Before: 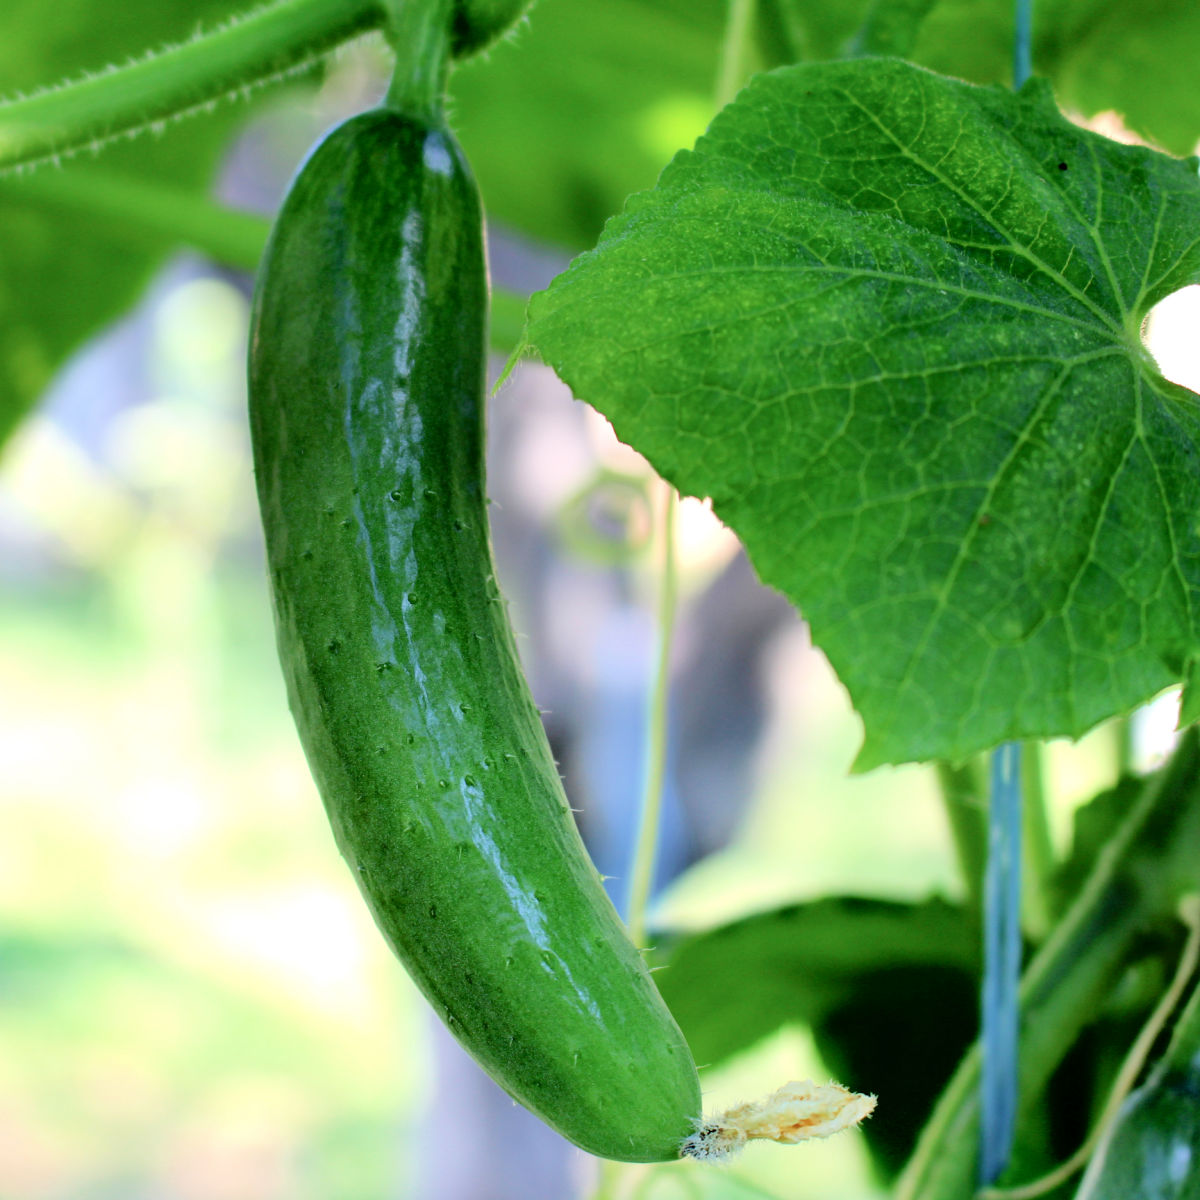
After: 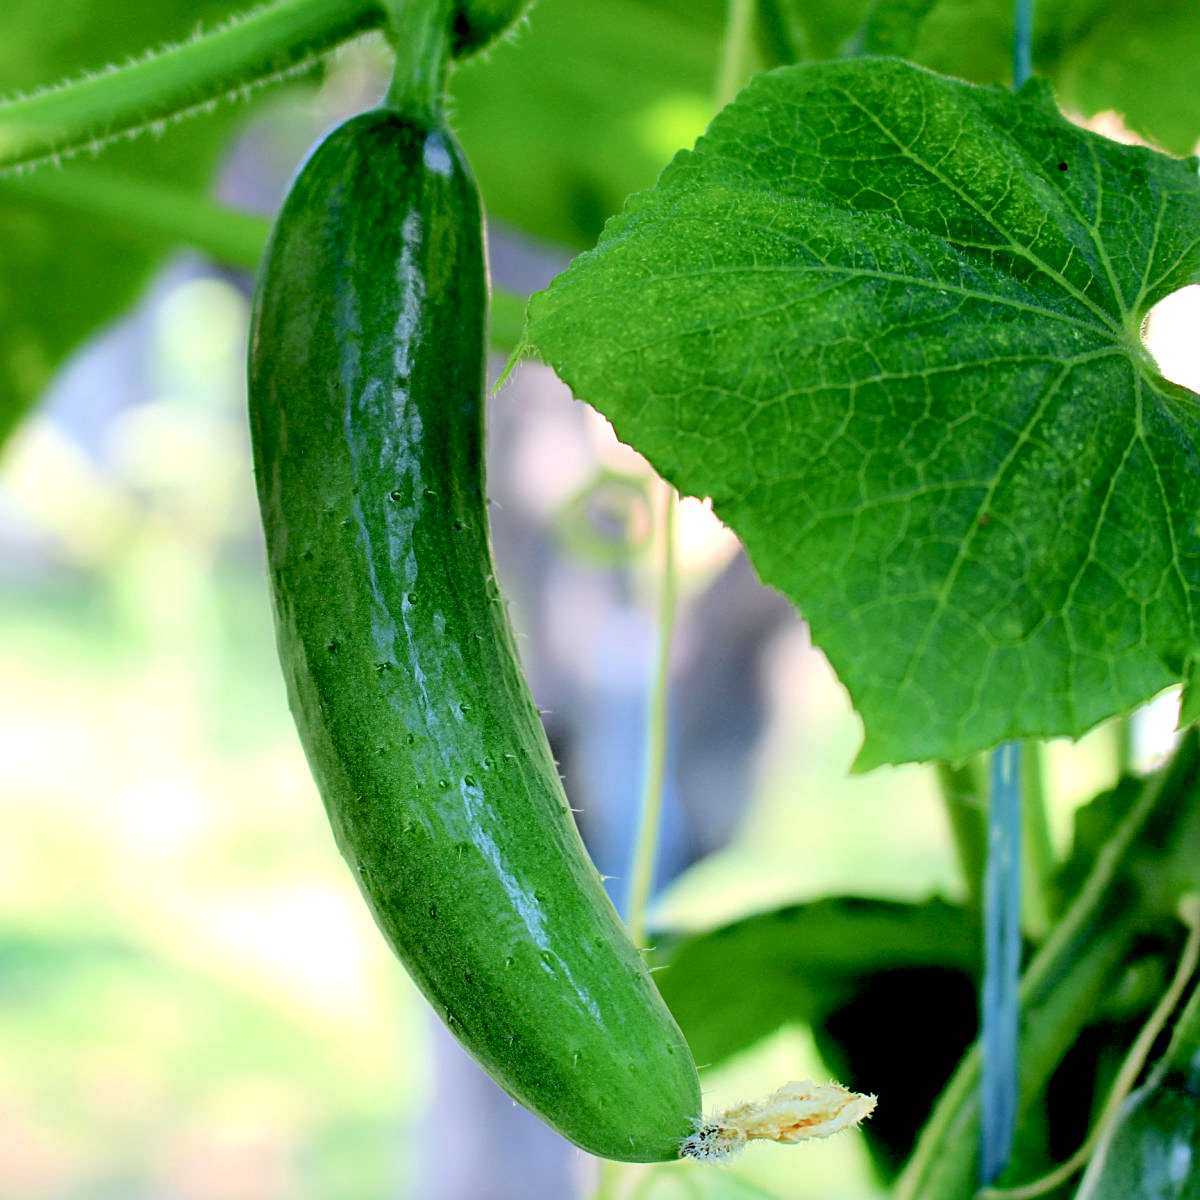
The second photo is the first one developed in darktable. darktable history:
sharpen: on, module defaults
exposure: black level correction 0.01, exposure 0.008 EV, compensate highlight preservation false
